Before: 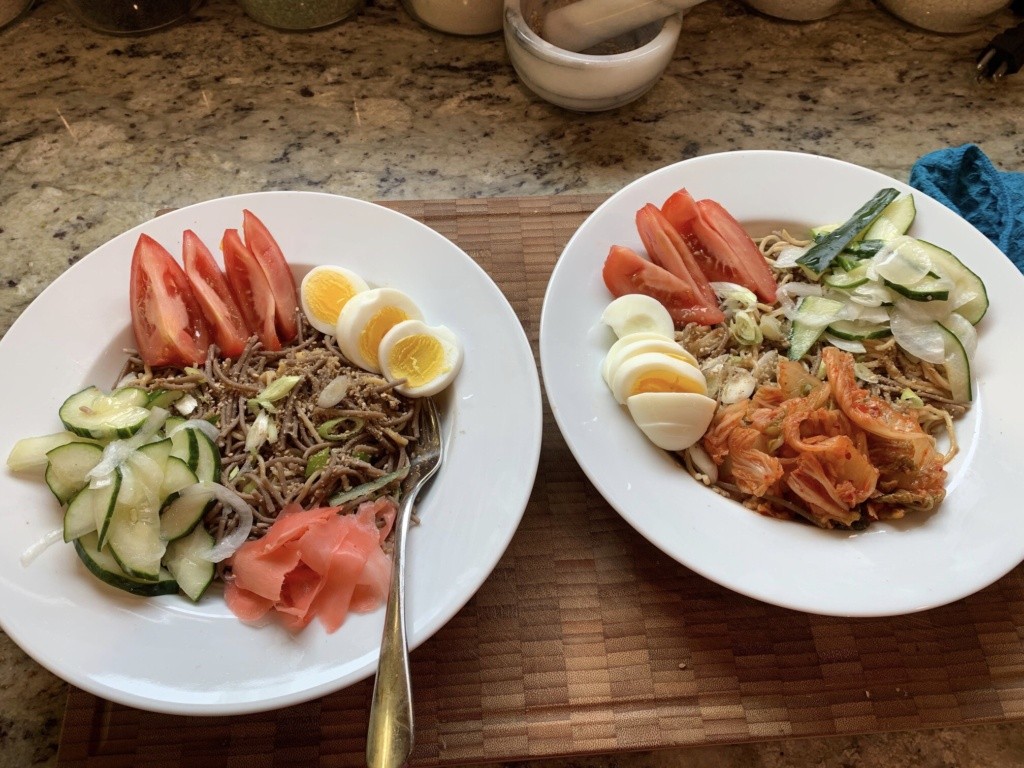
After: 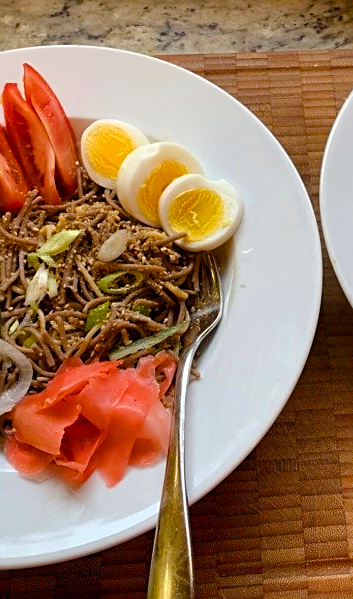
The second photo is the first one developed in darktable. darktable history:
crop and rotate: left 21.508%, top 19.014%, right 43.995%, bottom 2.988%
sharpen: on, module defaults
color balance rgb: perceptual saturation grading › global saturation 27.192%, perceptual saturation grading › highlights -27.815%, perceptual saturation grading › mid-tones 15.495%, perceptual saturation grading › shadows 33.868%, global vibrance 20%
